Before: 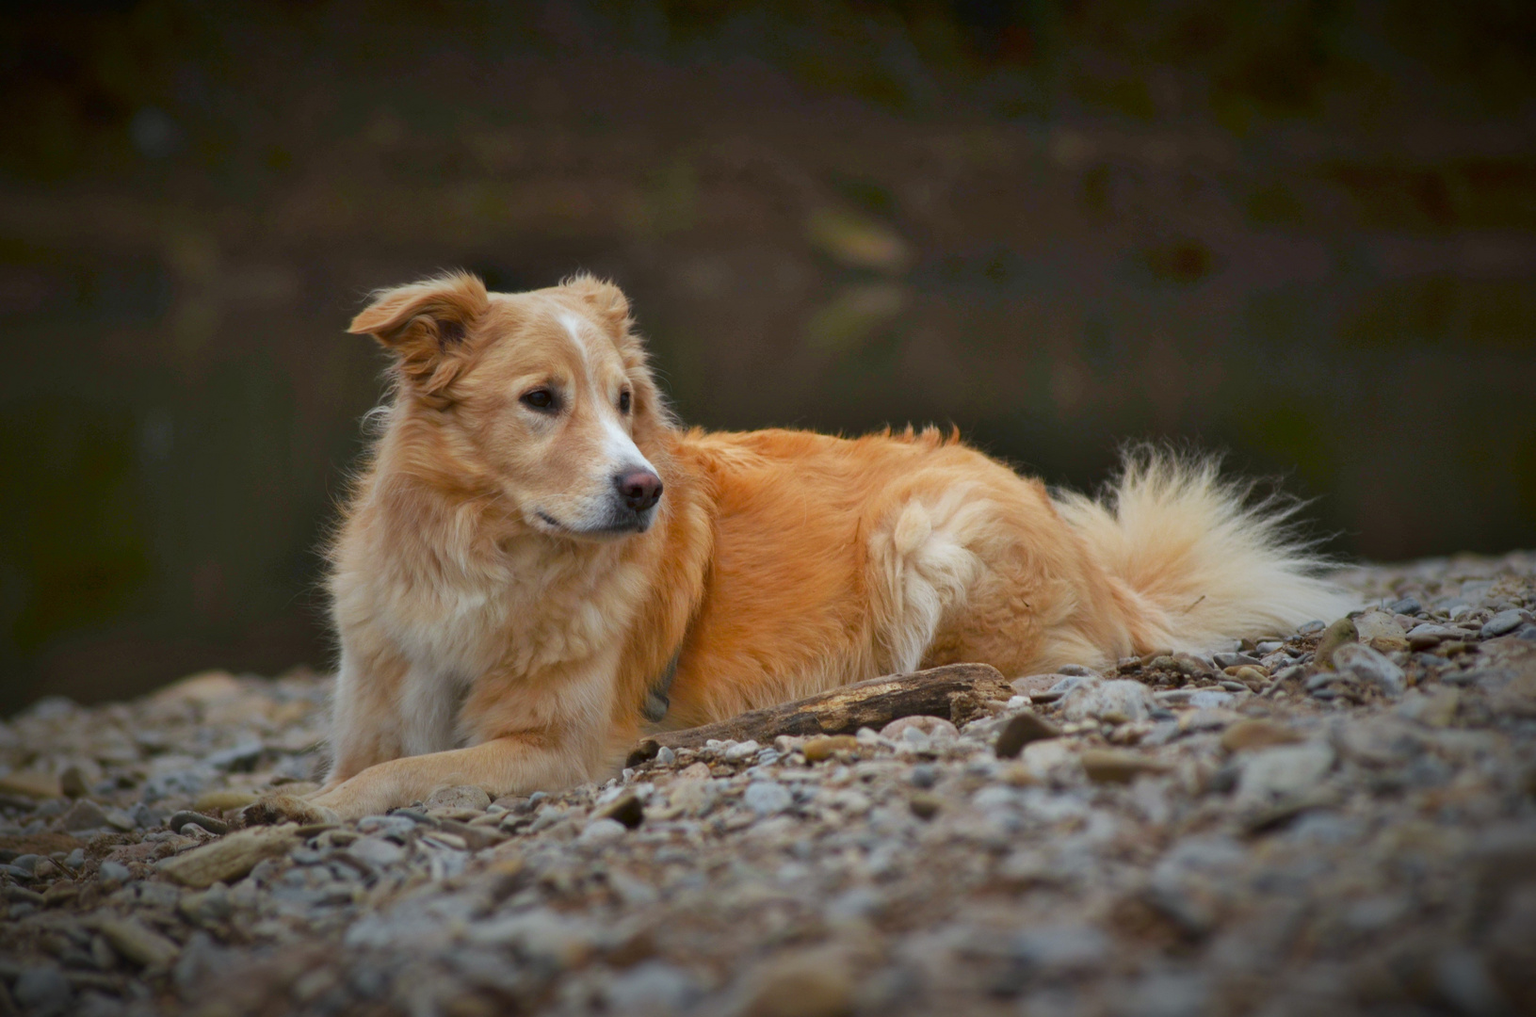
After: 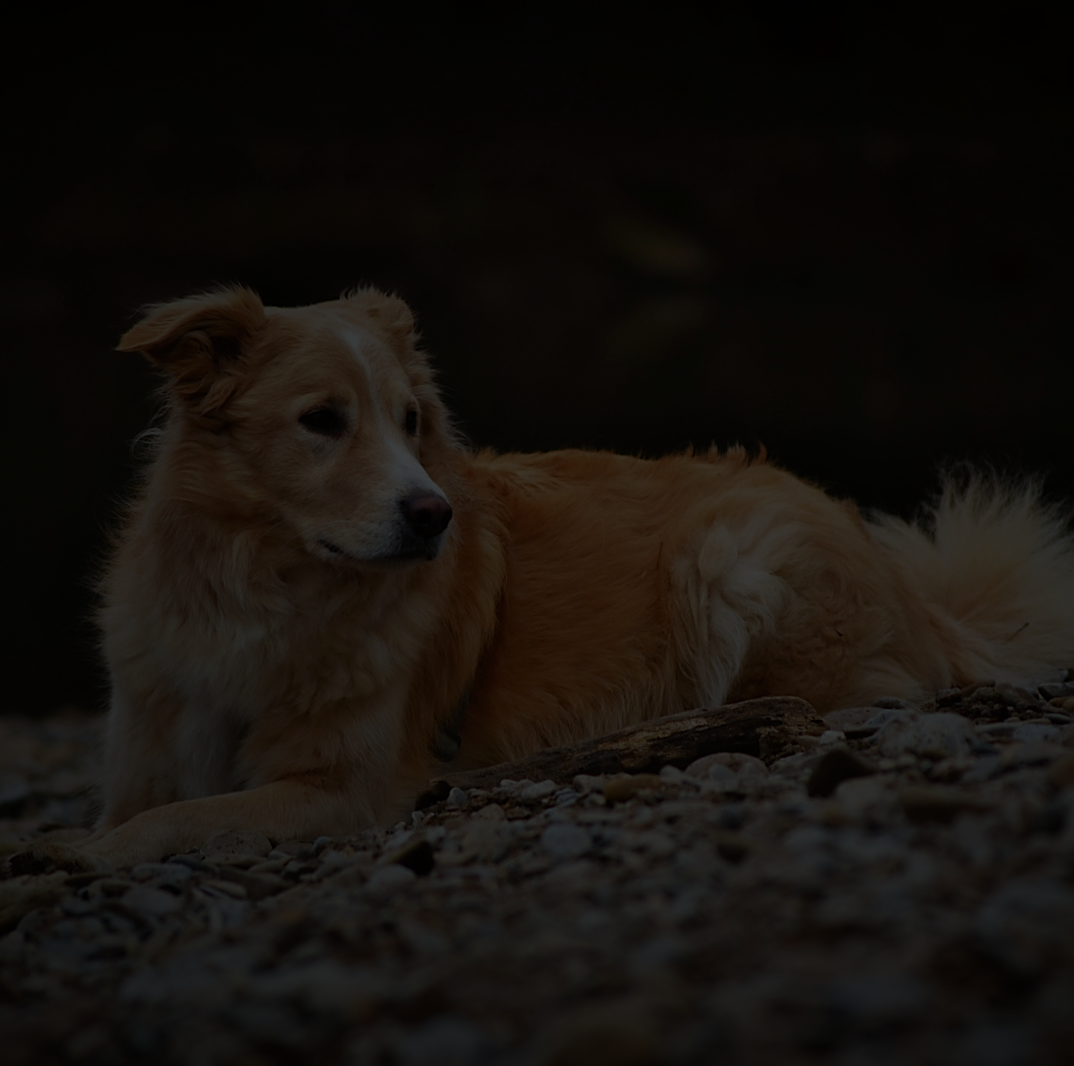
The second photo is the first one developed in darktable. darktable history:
sharpen: on, module defaults
crop and rotate: left 15.055%, right 18.278%
exposure: black level correction 0.001, exposure 0.955 EV, compensate exposure bias true, compensate highlight preservation false
rotate and perspective: rotation -0.45°, automatic cropping original format, crop left 0.008, crop right 0.992, crop top 0.012, crop bottom 0.988
contrast brightness saturation: saturation -0.1
